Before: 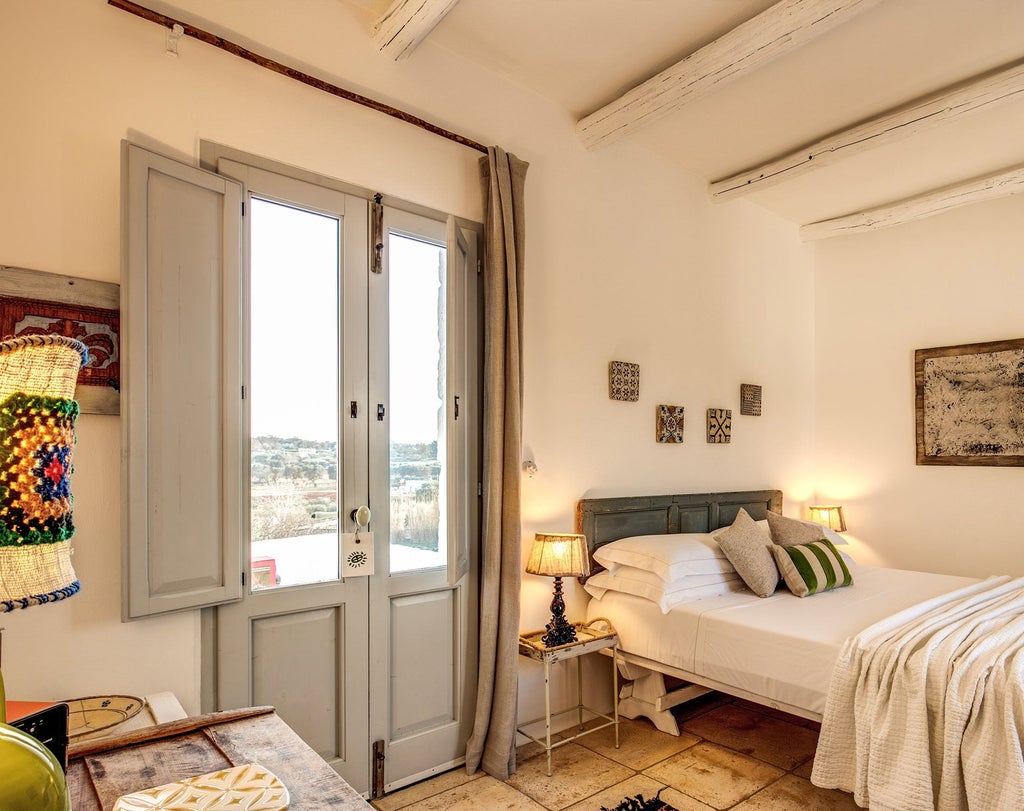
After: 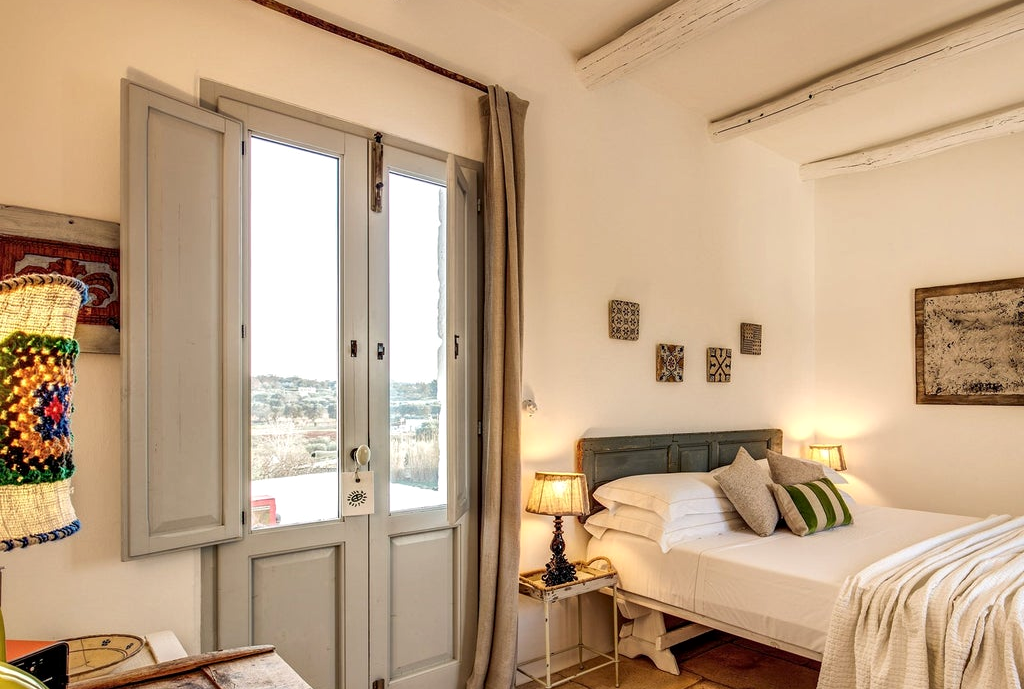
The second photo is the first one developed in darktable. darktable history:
crop: top 7.558%, bottom 7.458%
local contrast: mode bilateral grid, contrast 21, coarseness 51, detail 119%, midtone range 0.2
exposure: black level correction 0.001, compensate exposure bias true, compensate highlight preservation false
tone equalizer: on, module defaults
